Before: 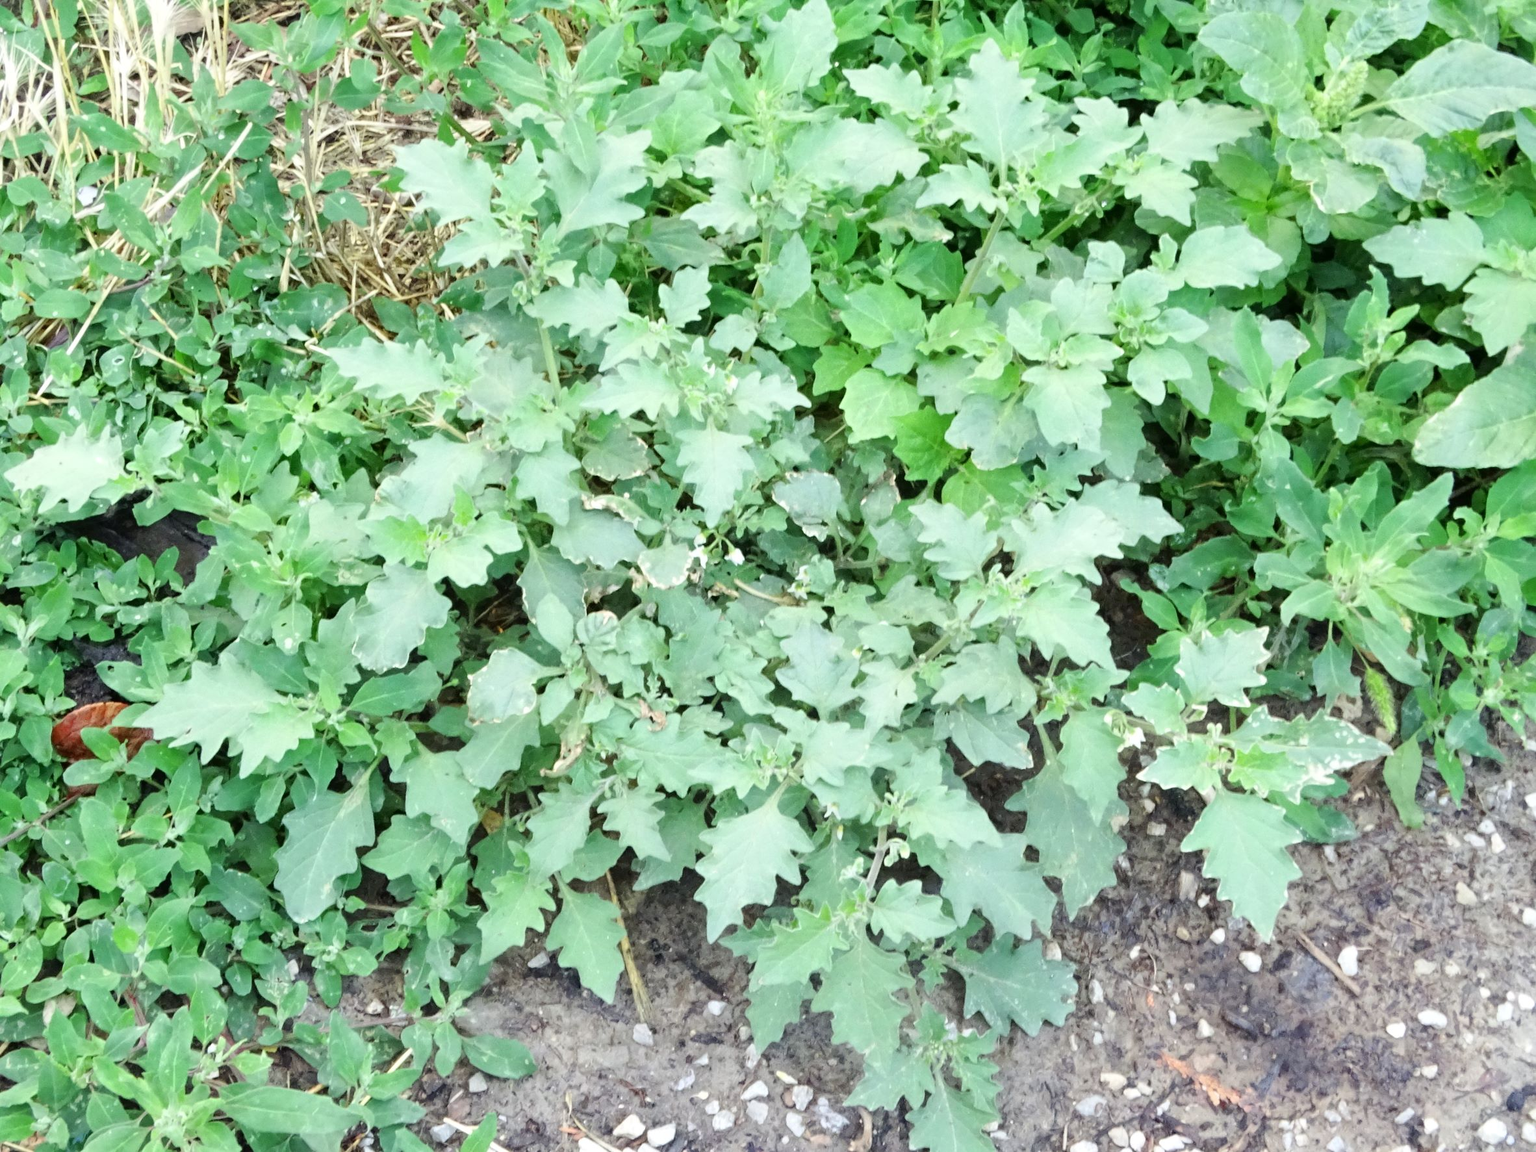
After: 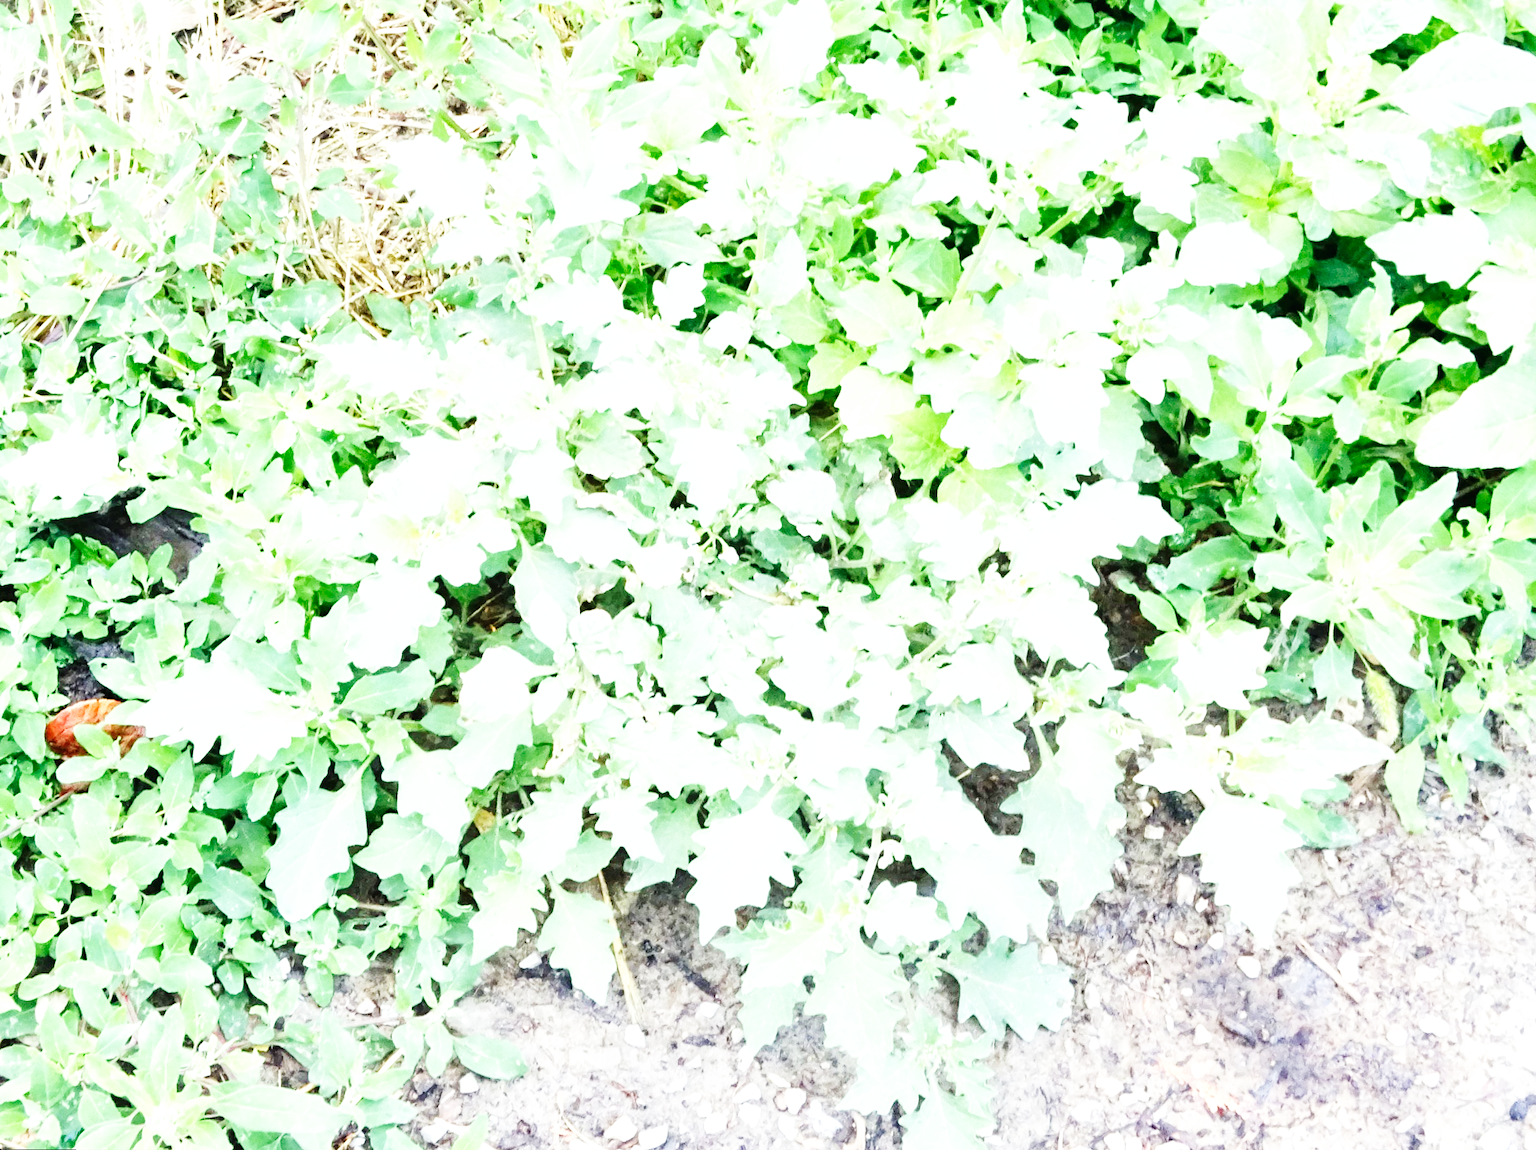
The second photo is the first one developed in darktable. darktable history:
rotate and perspective: rotation 0.192°, lens shift (horizontal) -0.015, crop left 0.005, crop right 0.996, crop top 0.006, crop bottom 0.99
base curve: curves: ch0 [(0, 0.003) (0.001, 0.002) (0.006, 0.004) (0.02, 0.022) (0.048, 0.086) (0.094, 0.234) (0.162, 0.431) (0.258, 0.629) (0.385, 0.8) (0.548, 0.918) (0.751, 0.988) (1, 1)], preserve colors none
exposure: black level correction 0, exposure 0.5 EV, compensate highlight preservation false
